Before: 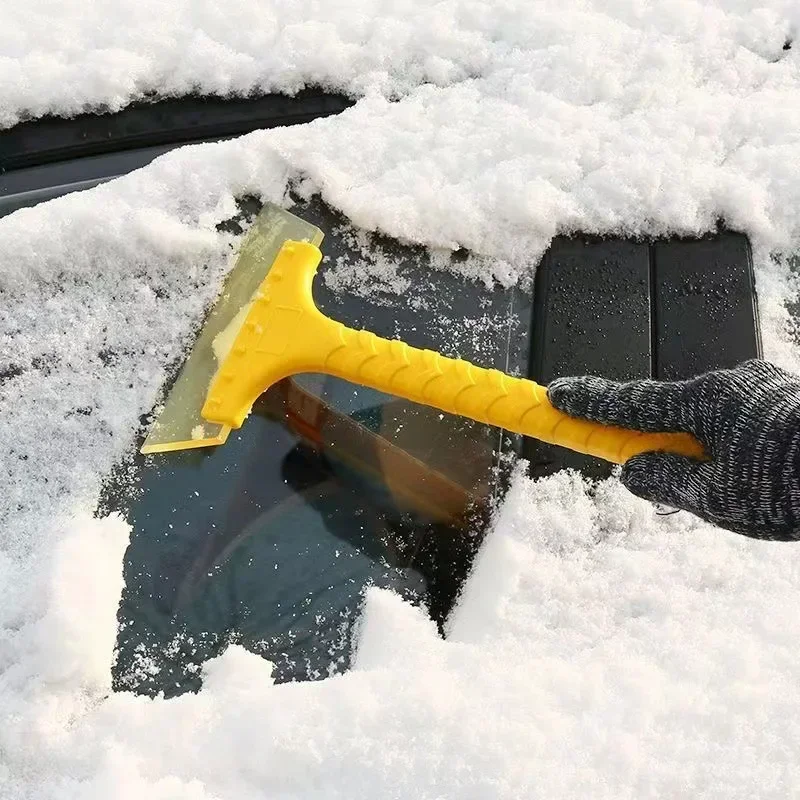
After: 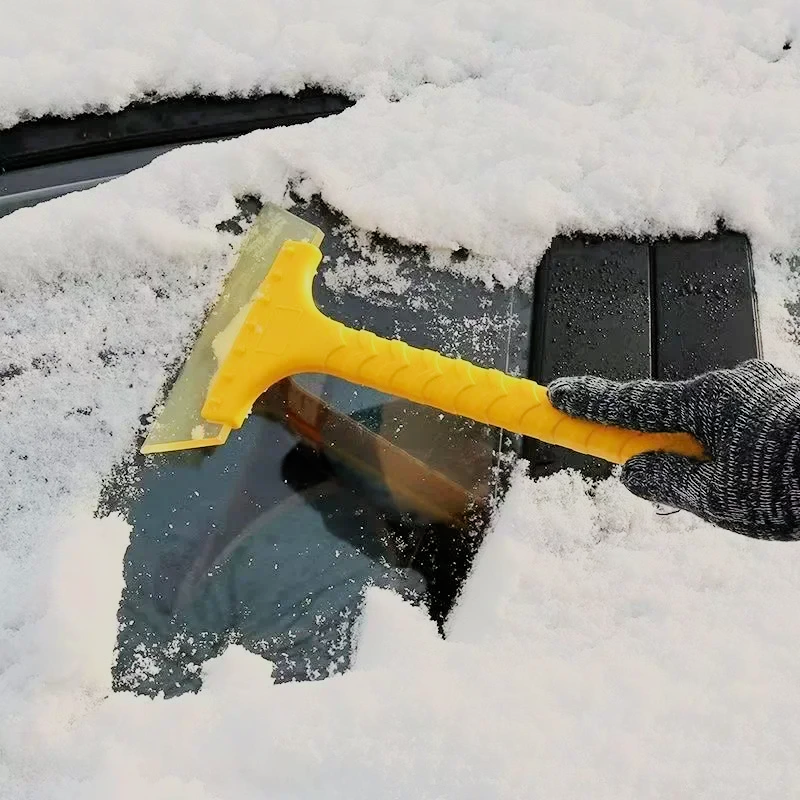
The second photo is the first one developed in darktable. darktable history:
filmic rgb: black relative exposure -7.17 EV, white relative exposure 5.38 EV, threshold 3.04 EV, hardness 3.03, color science v6 (2022), iterations of high-quality reconstruction 0, enable highlight reconstruction true
exposure: black level correction 0, exposure 0.397 EV, compensate highlight preservation false
